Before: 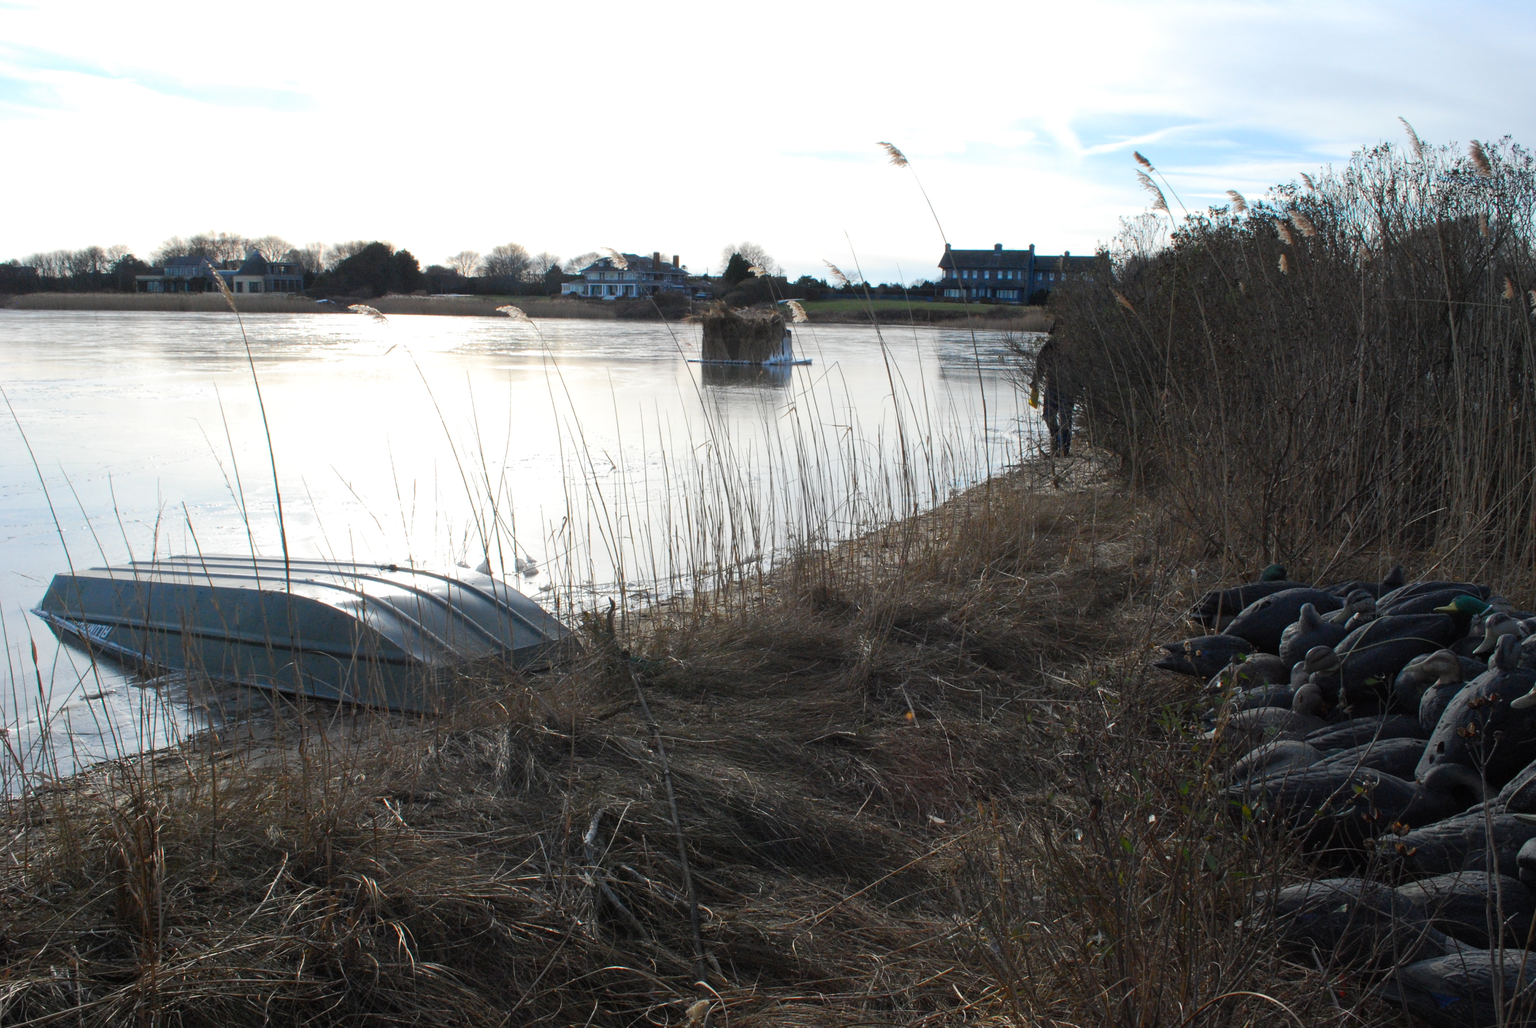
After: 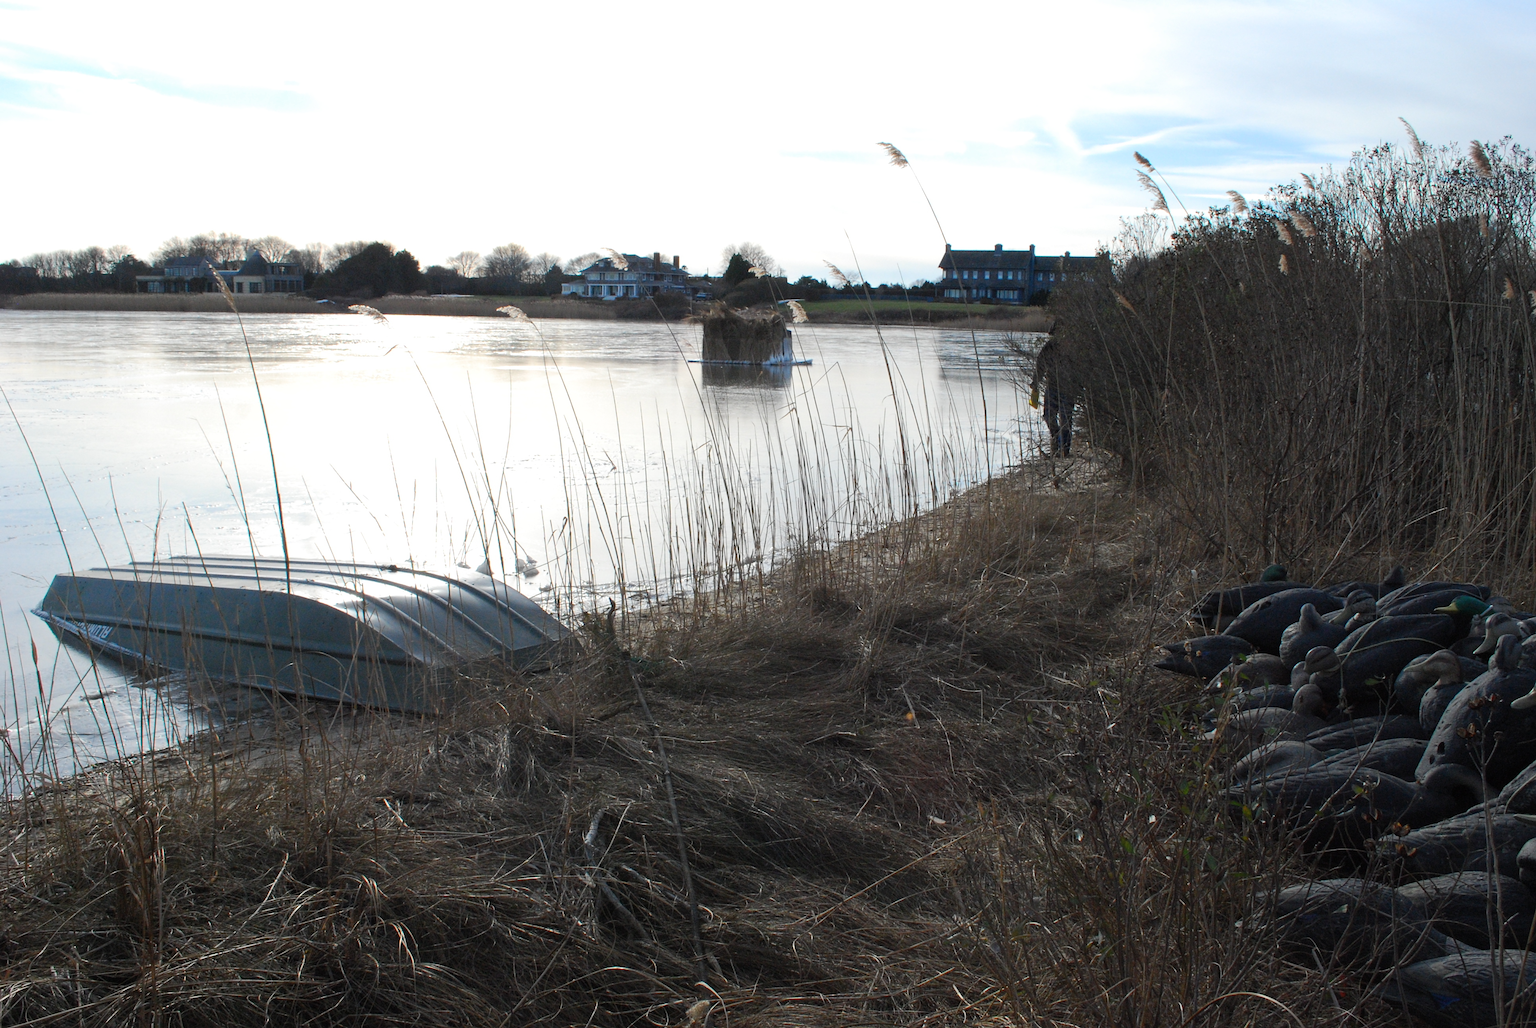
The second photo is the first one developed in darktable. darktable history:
sharpen: amount 0.204
color zones: curves: ch0 [(0, 0.5) (0.143, 0.52) (0.286, 0.5) (0.429, 0.5) (0.571, 0.5) (0.714, 0.5) (0.857, 0.5) (1, 0.5)]; ch1 [(0, 0.489) (0.155, 0.45) (0.286, 0.466) (0.429, 0.5) (0.571, 0.5) (0.714, 0.5) (0.857, 0.5) (1, 0.489)], mix 25.35%
